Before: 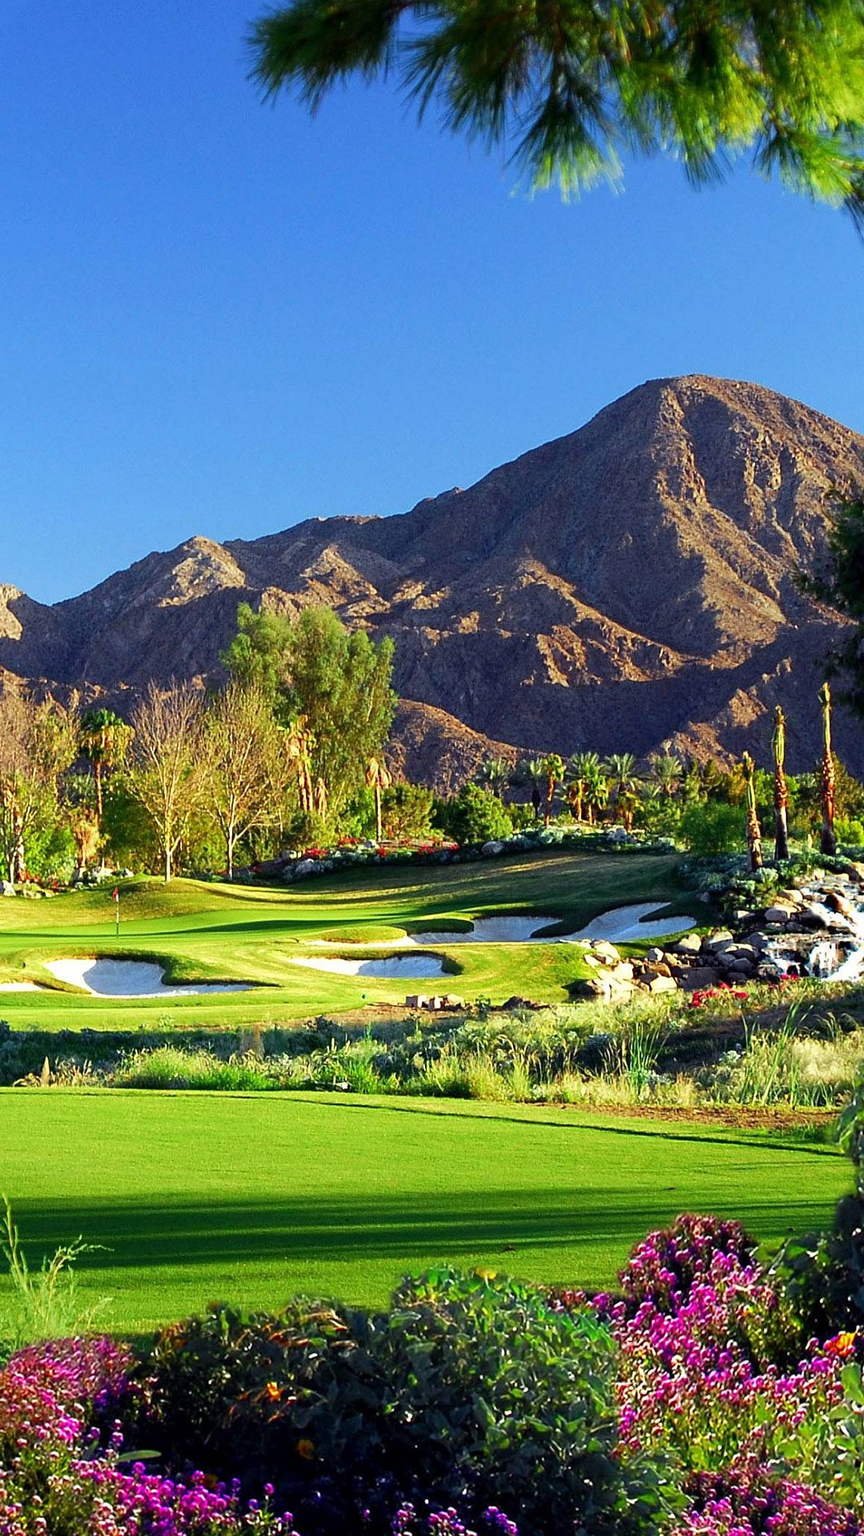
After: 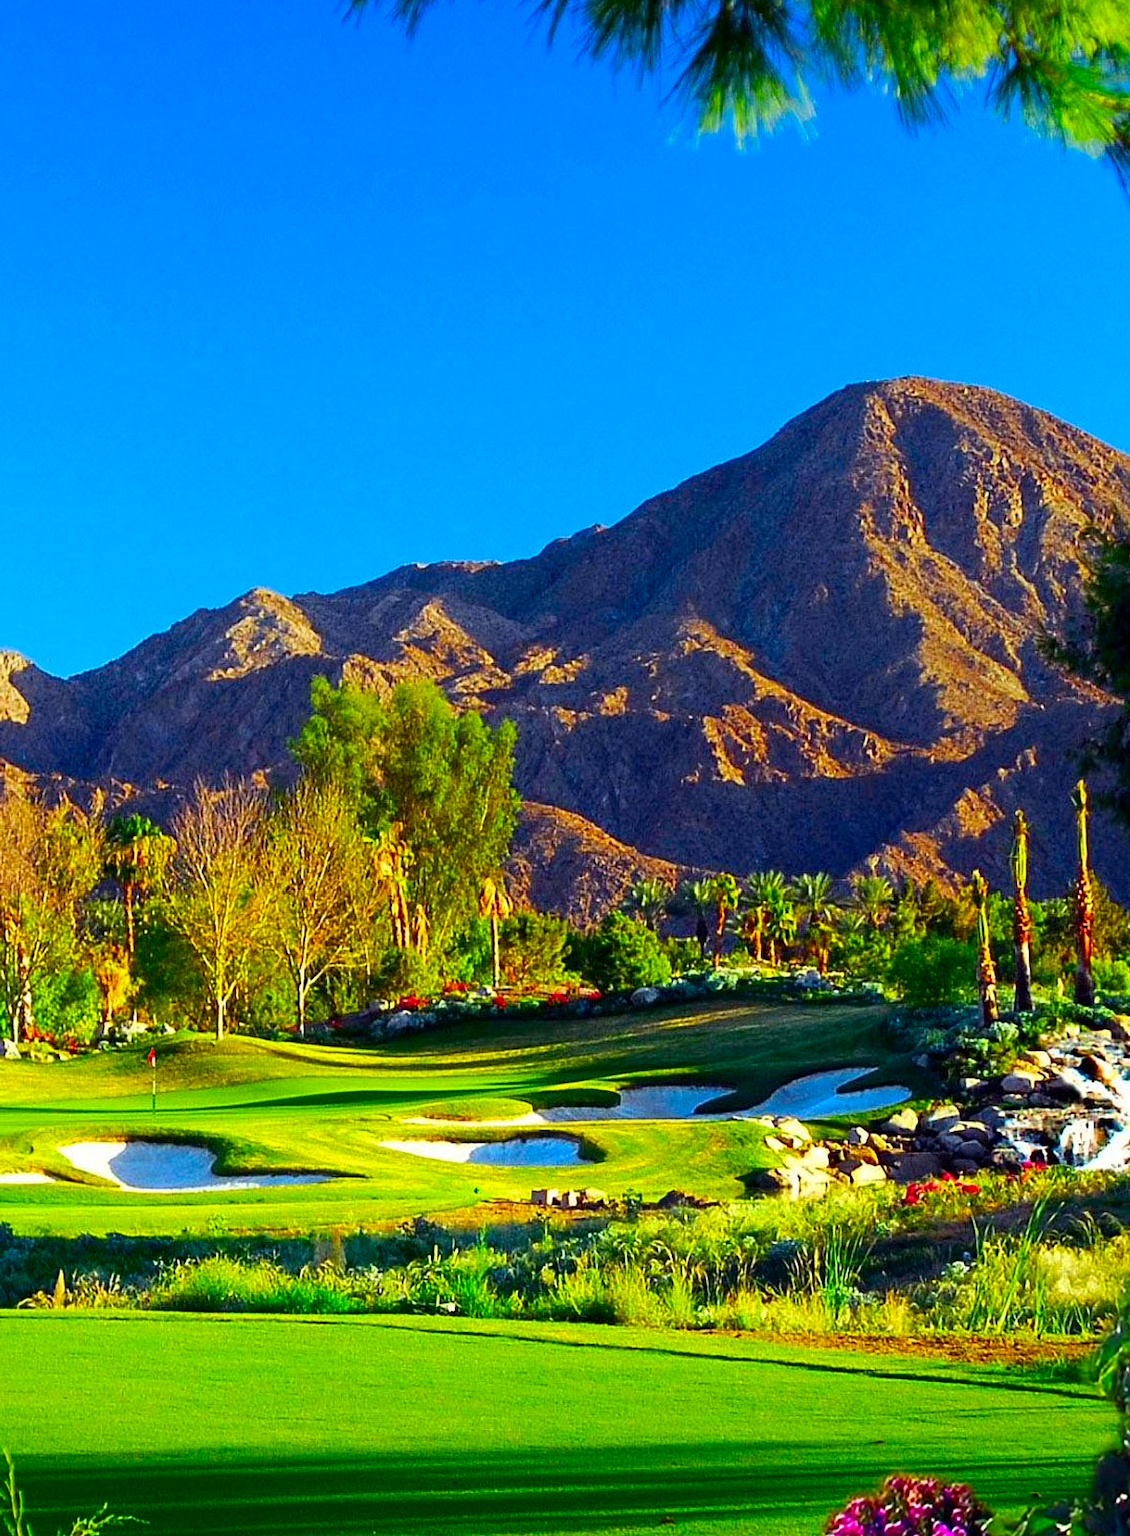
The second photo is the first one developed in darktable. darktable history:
color balance rgb: perceptual saturation grading › global saturation 19.937%, global vibrance 20%
contrast brightness saturation: brightness -0.024, saturation 0.363
crop: top 5.664%, bottom 17.9%
